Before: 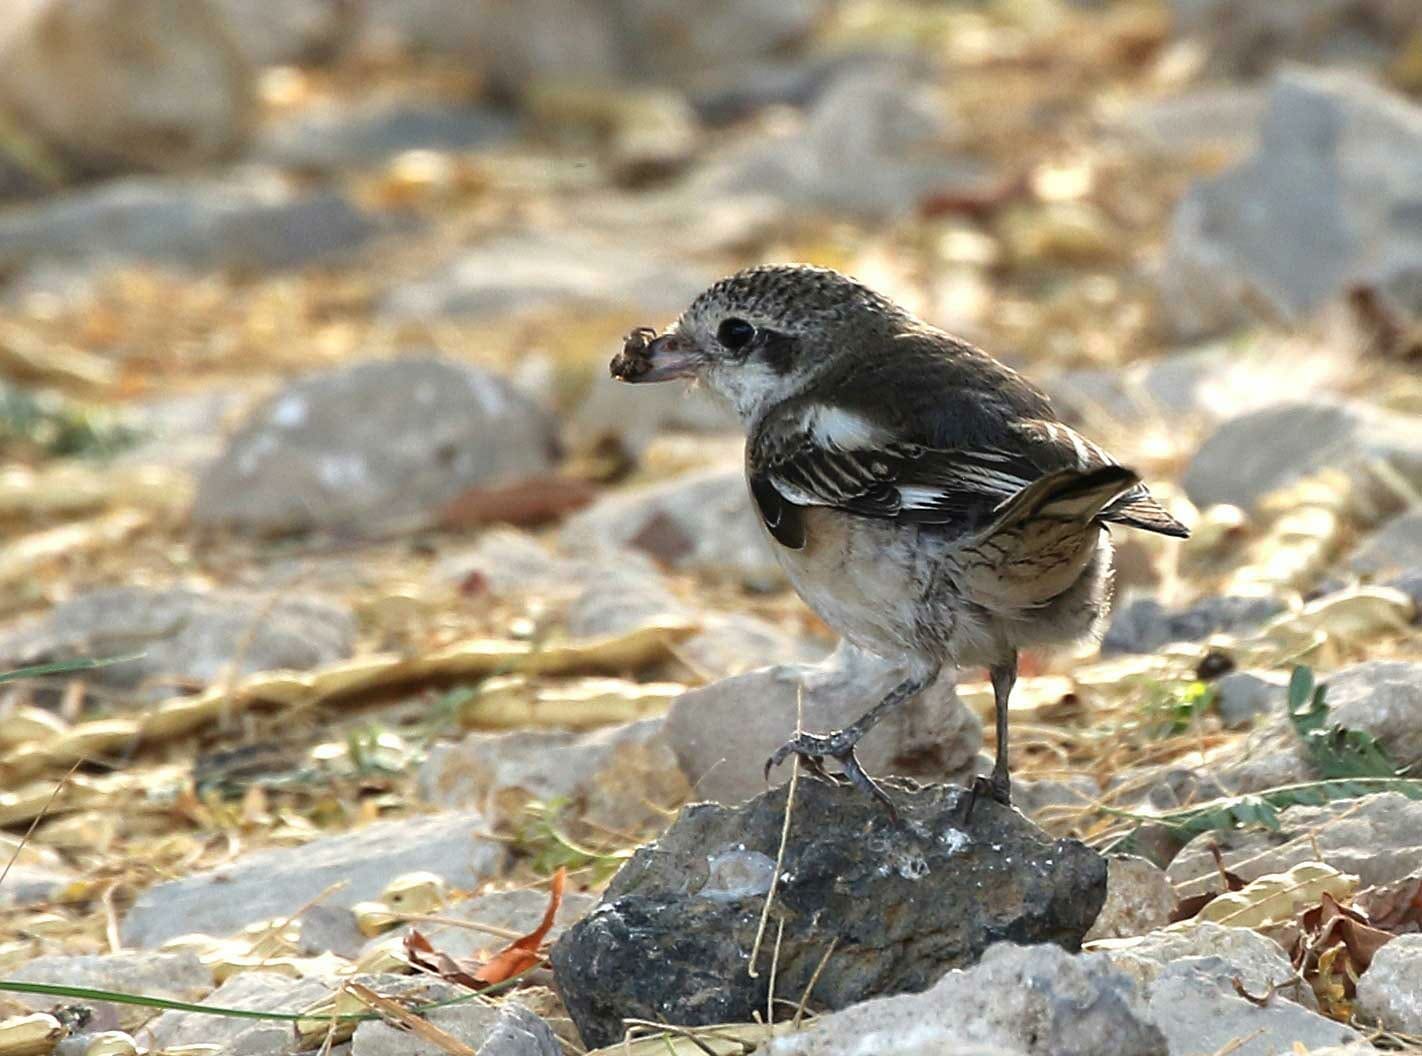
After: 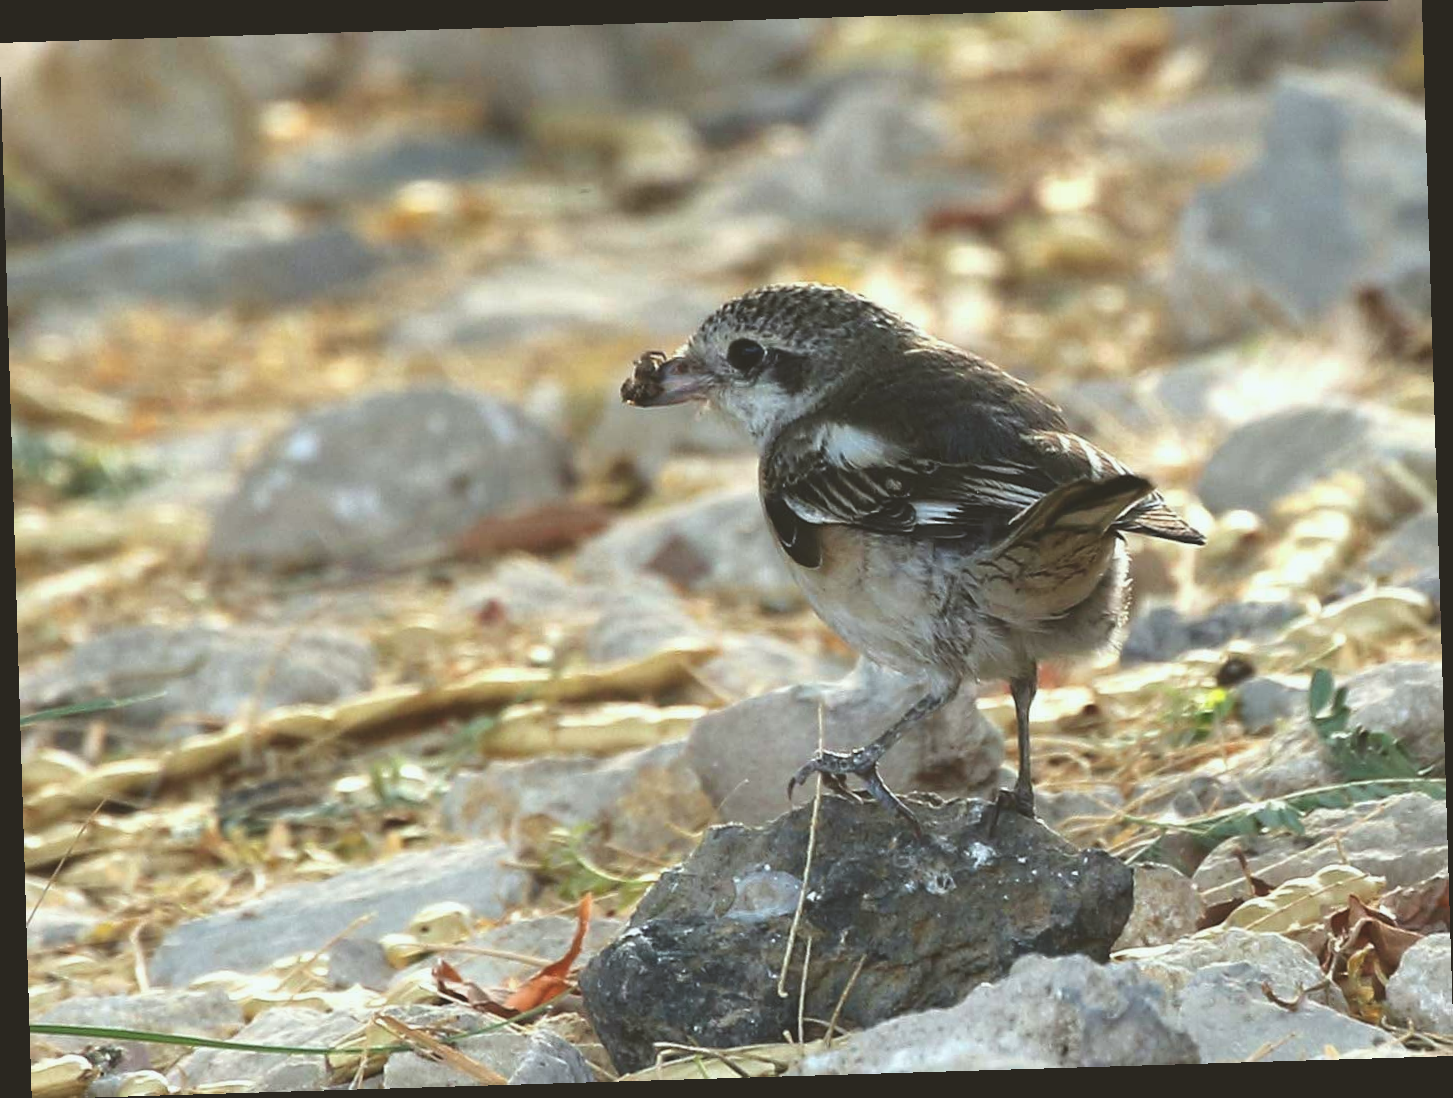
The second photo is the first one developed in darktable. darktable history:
color balance: lift [1.004, 1.002, 1.002, 0.998], gamma [1, 1.007, 1.002, 0.993], gain [1, 0.977, 1.013, 1.023], contrast -3.64%
rotate and perspective: rotation -1.75°, automatic cropping off
fill light: on, module defaults
exposure: black level correction -0.015, compensate highlight preservation false
